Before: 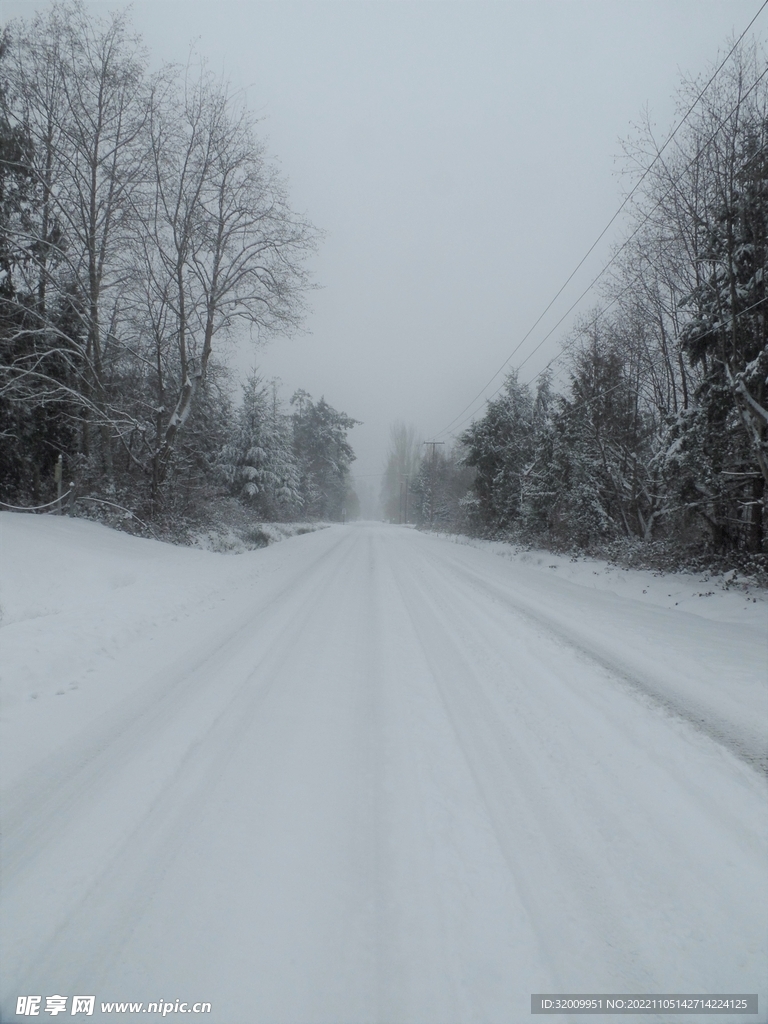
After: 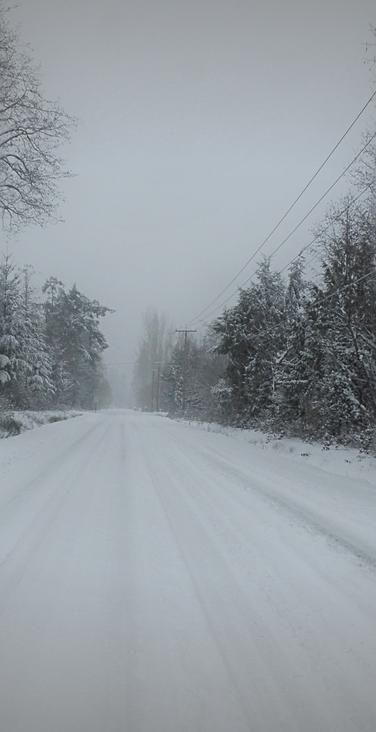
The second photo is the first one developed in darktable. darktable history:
shadows and highlights: shadows 36.74, highlights -27.79, highlights color adjustment 0.564%, soften with gaussian
vignetting: fall-off start 98.17%, fall-off radius 99.49%, saturation -0.66, width/height ratio 1.424
crop: left 32.403%, top 10.939%, right 18.527%, bottom 17.56%
sharpen: on, module defaults
tone equalizer: on, module defaults
